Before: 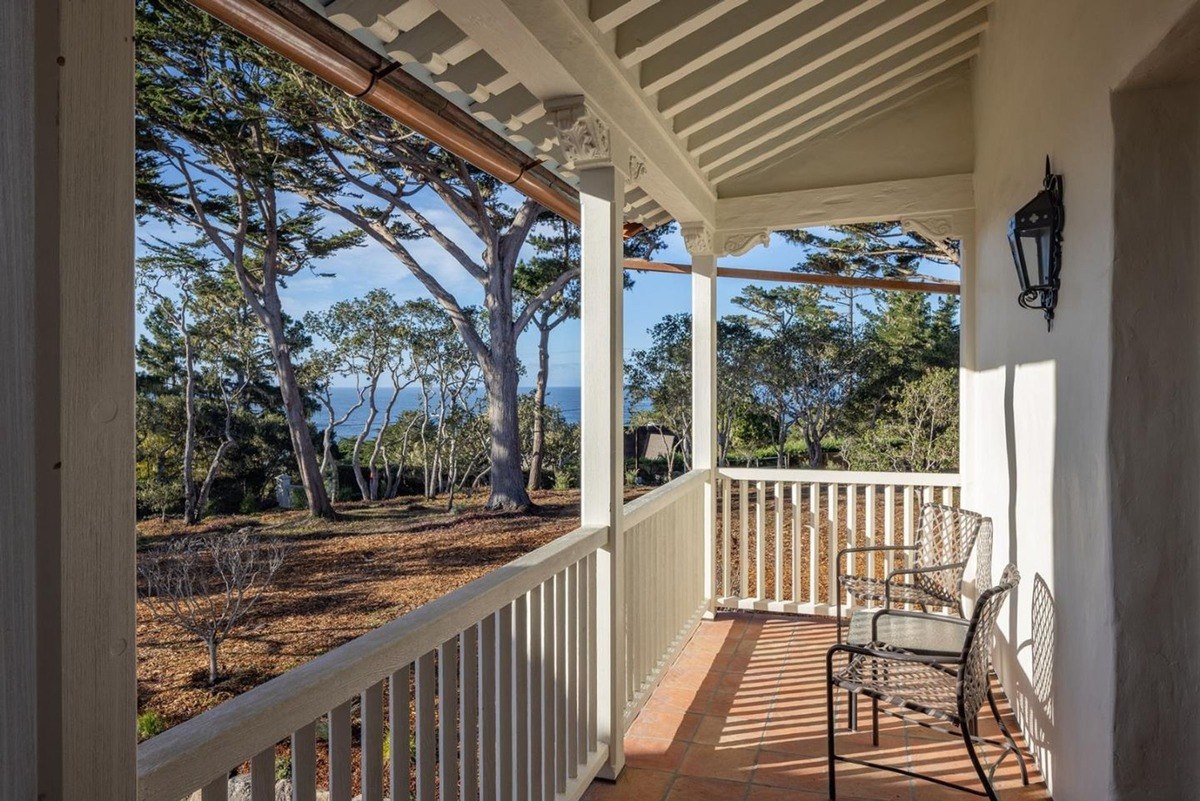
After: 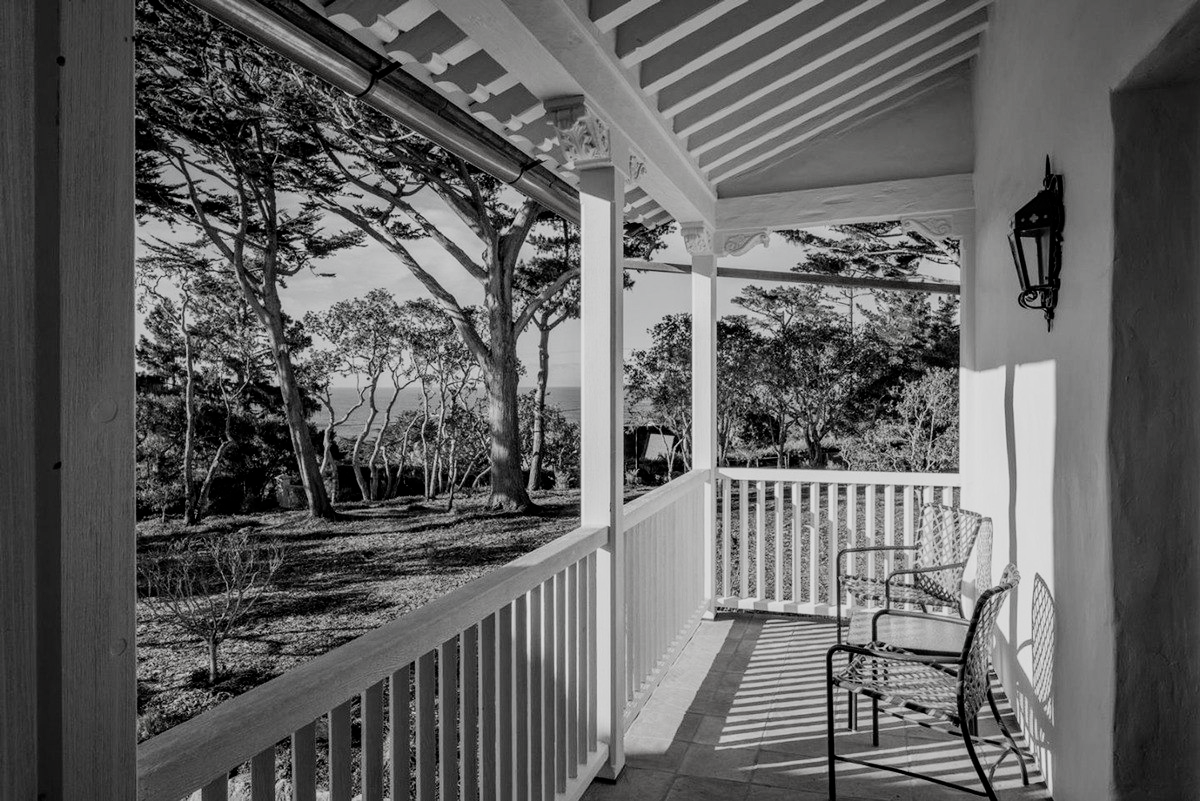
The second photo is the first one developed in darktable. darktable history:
filmic rgb: black relative exposure -5.04 EV, white relative exposure 3.55 EV, hardness 3.17, contrast 1.202, highlights saturation mix -48.86%, preserve chrominance no, color science v5 (2021), contrast in shadows safe, contrast in highlights safe
